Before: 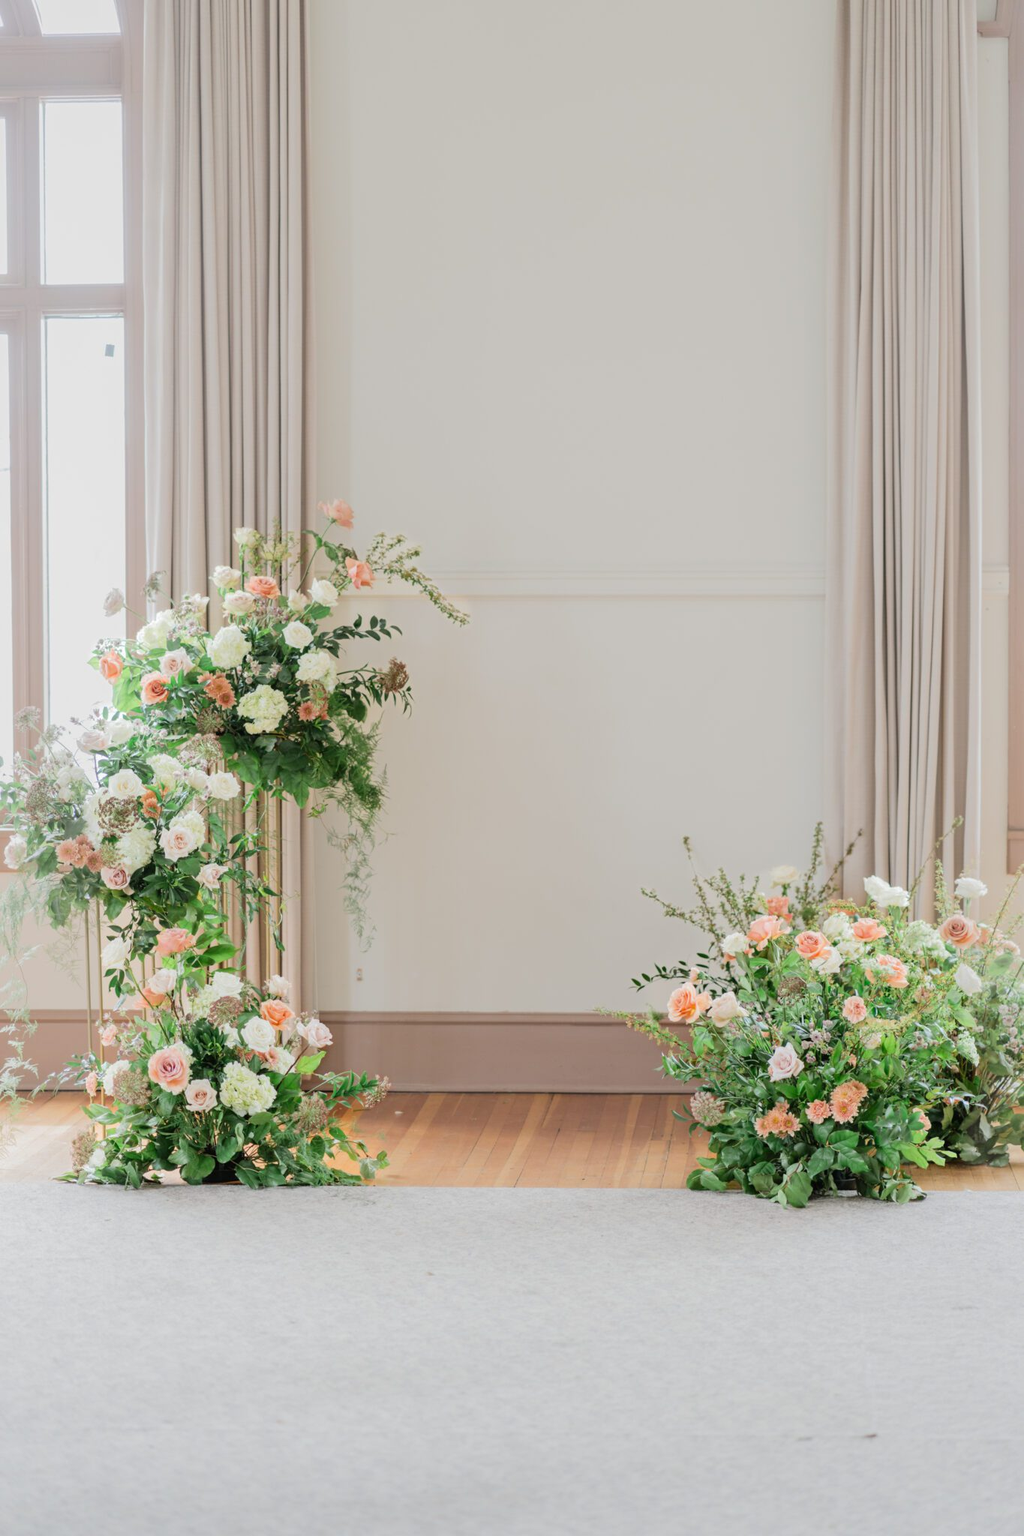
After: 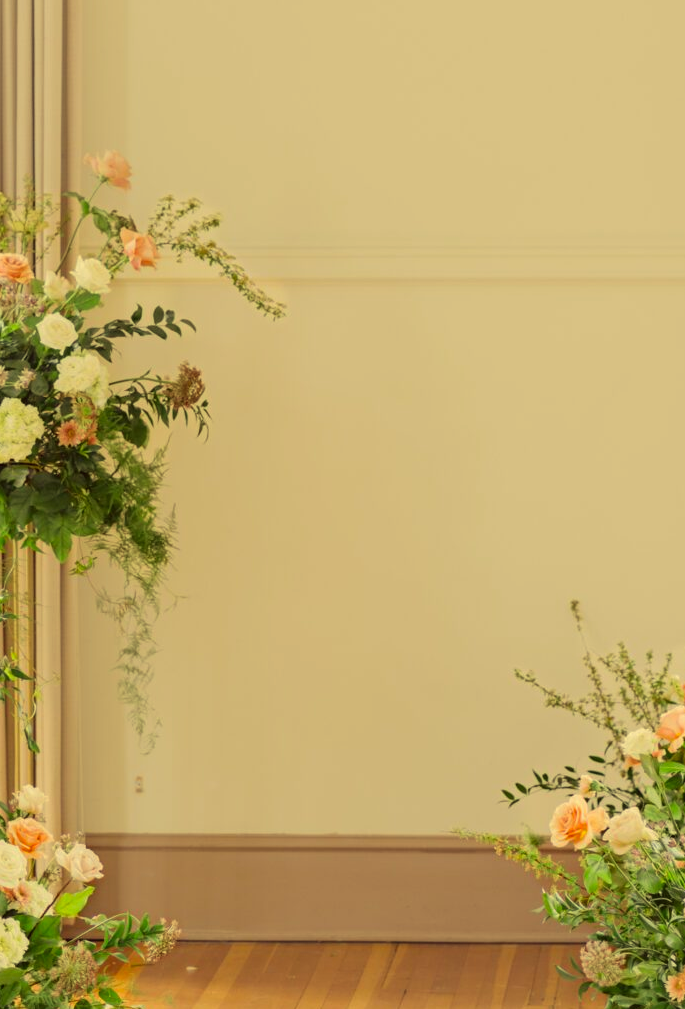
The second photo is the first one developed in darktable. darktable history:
color correction: highlights a* -0.466, highlights b* 39.88, shadows a* 9.49, shadows b* -0.923
crop: left 24.942%, top 25.148%, right 24.842%, bottom 25.559%
